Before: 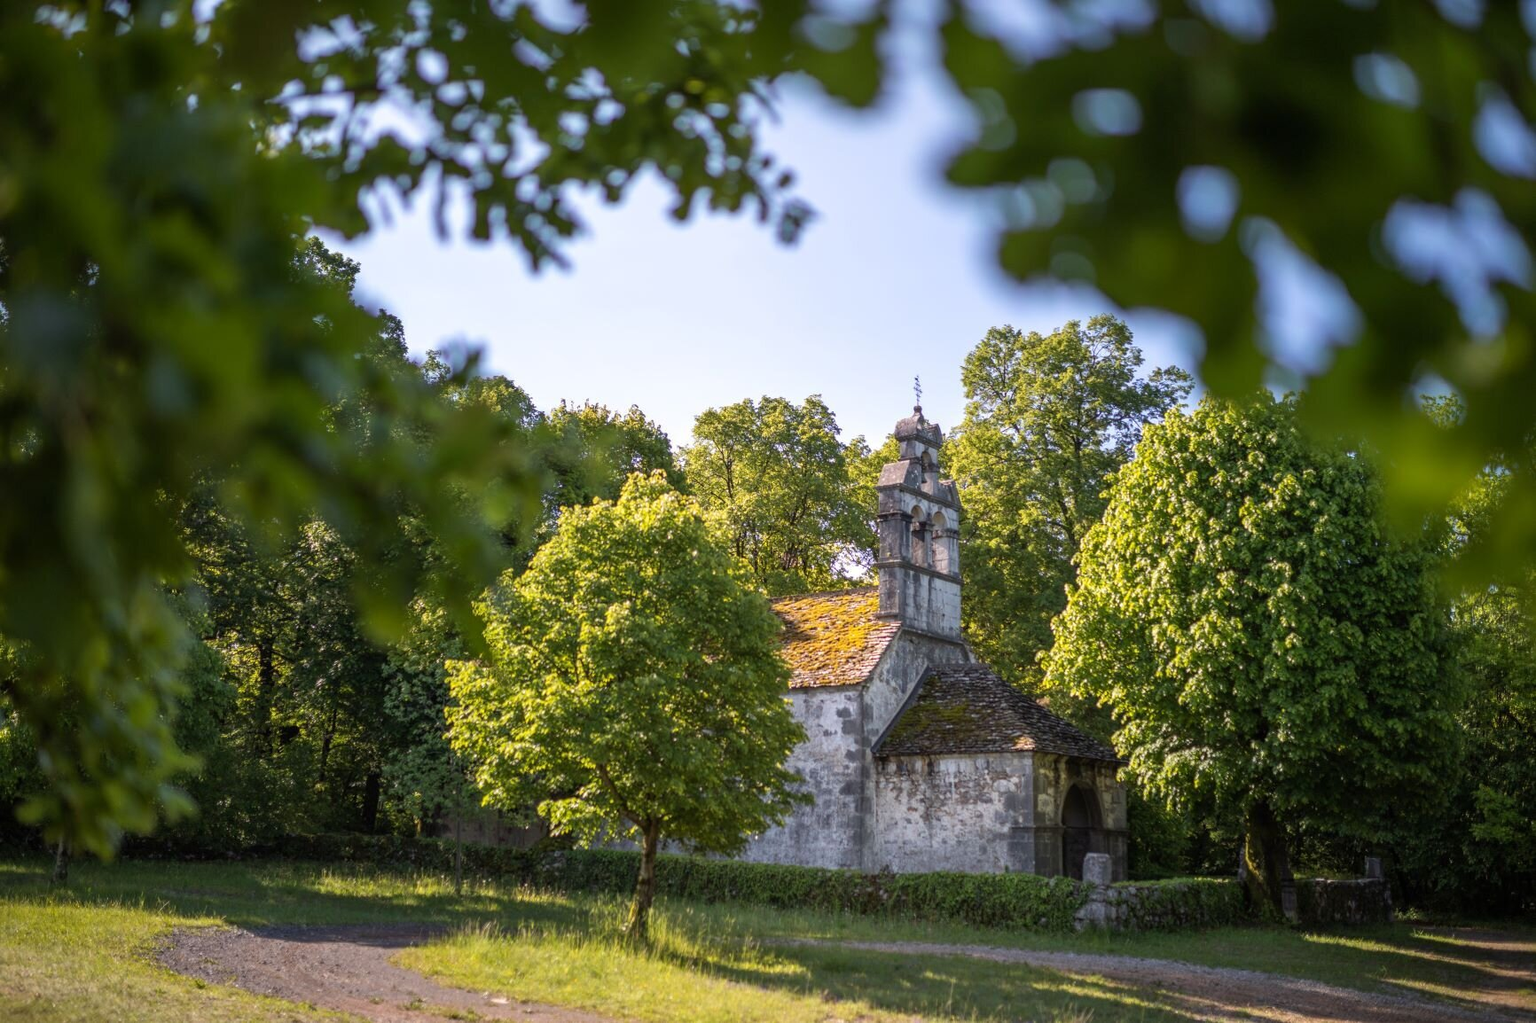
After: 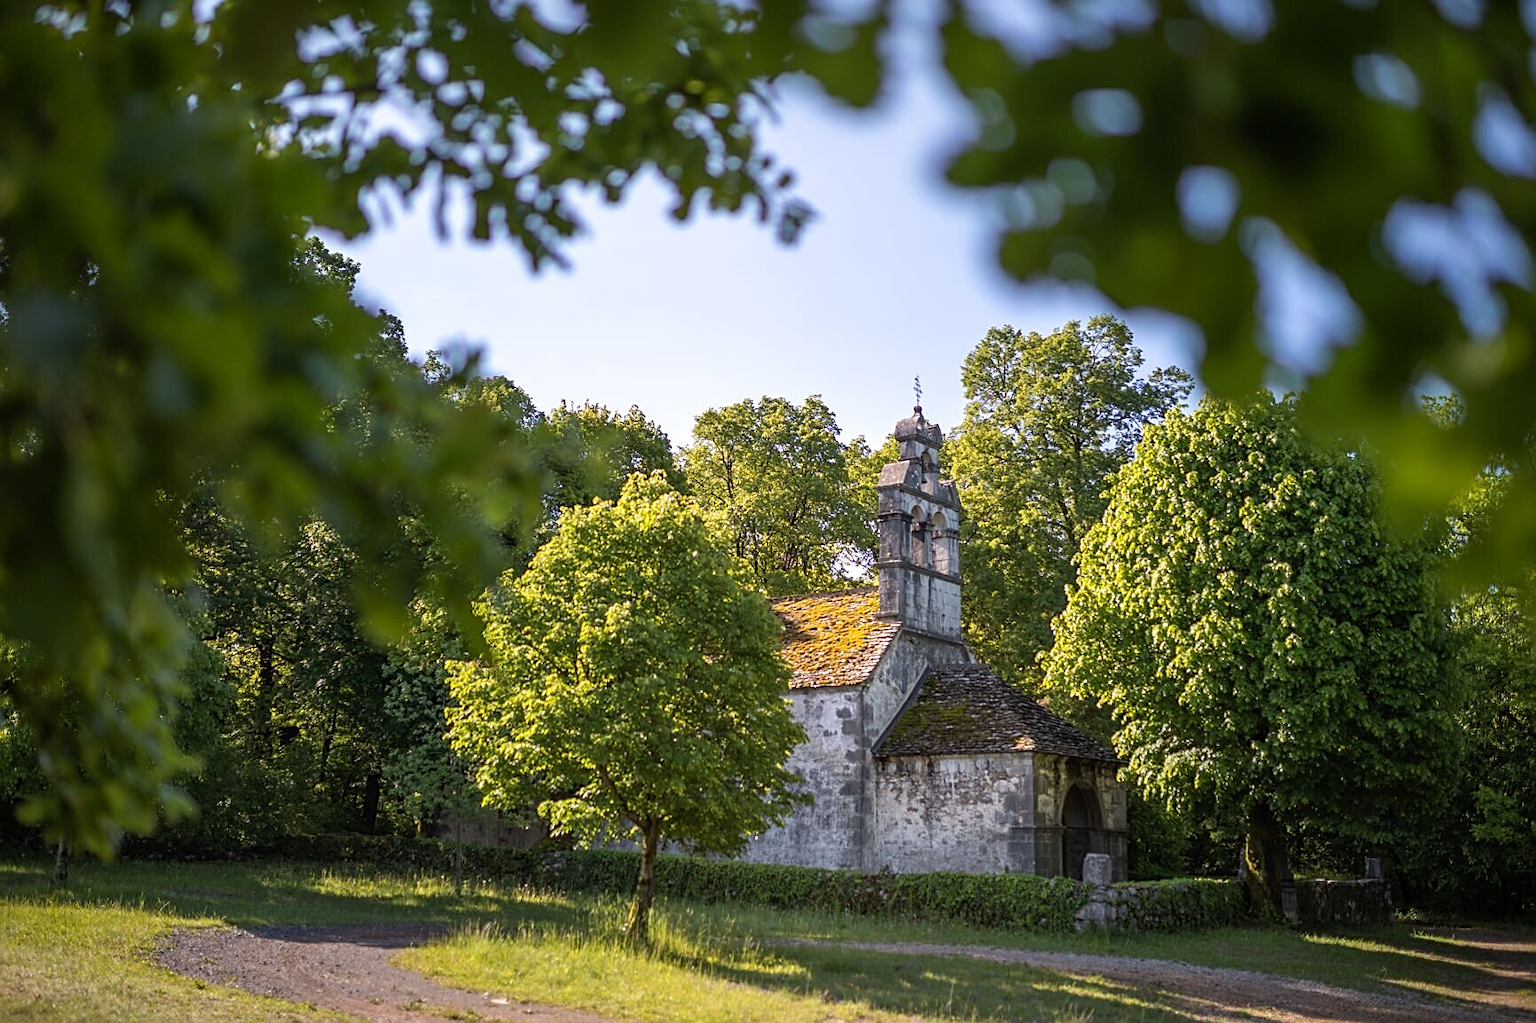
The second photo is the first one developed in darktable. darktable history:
sharpen: amount 0.577
